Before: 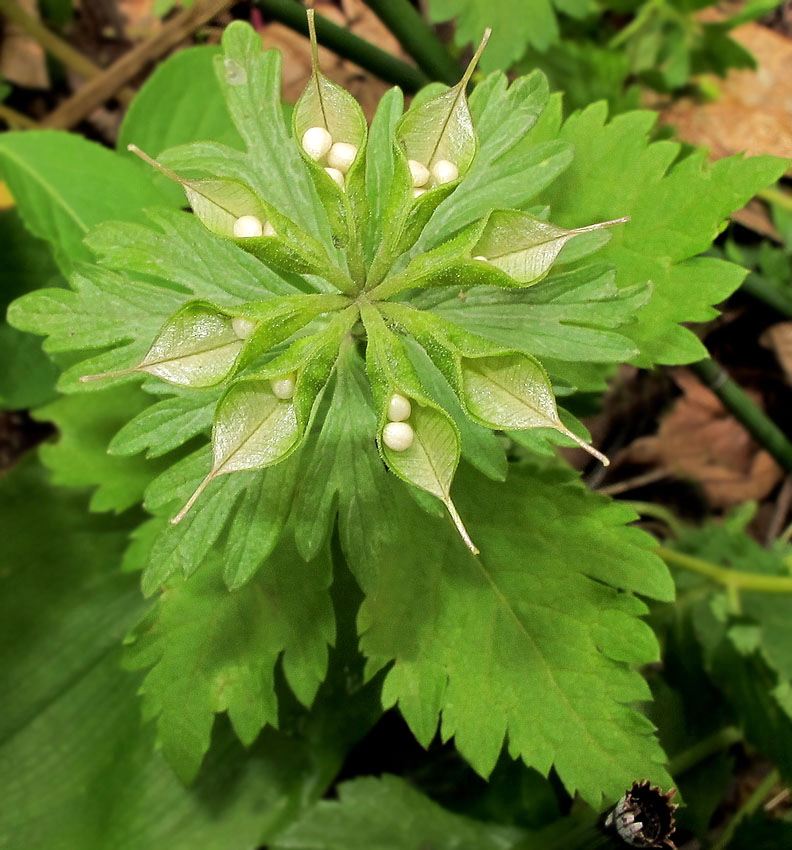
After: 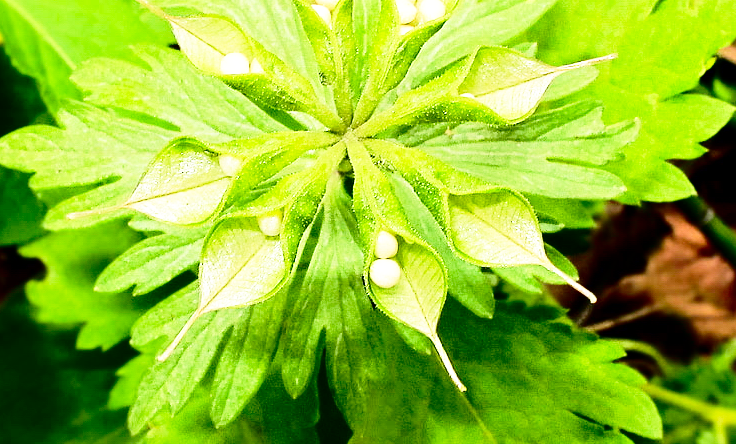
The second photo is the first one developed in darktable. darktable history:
crop: left 1.744%, top 19.225%, right 5.069%, bottom 28.357%
contrast brightness saturation: contrast 0.24, brightness -0.24, saturation 0.14
base curve: curves: ch0 [(0, 0) (0.026, 0.03) (0.109, 0.232) (0.351, 0.748) (0.669, 0.968) (1, 1)], preserve colors none
